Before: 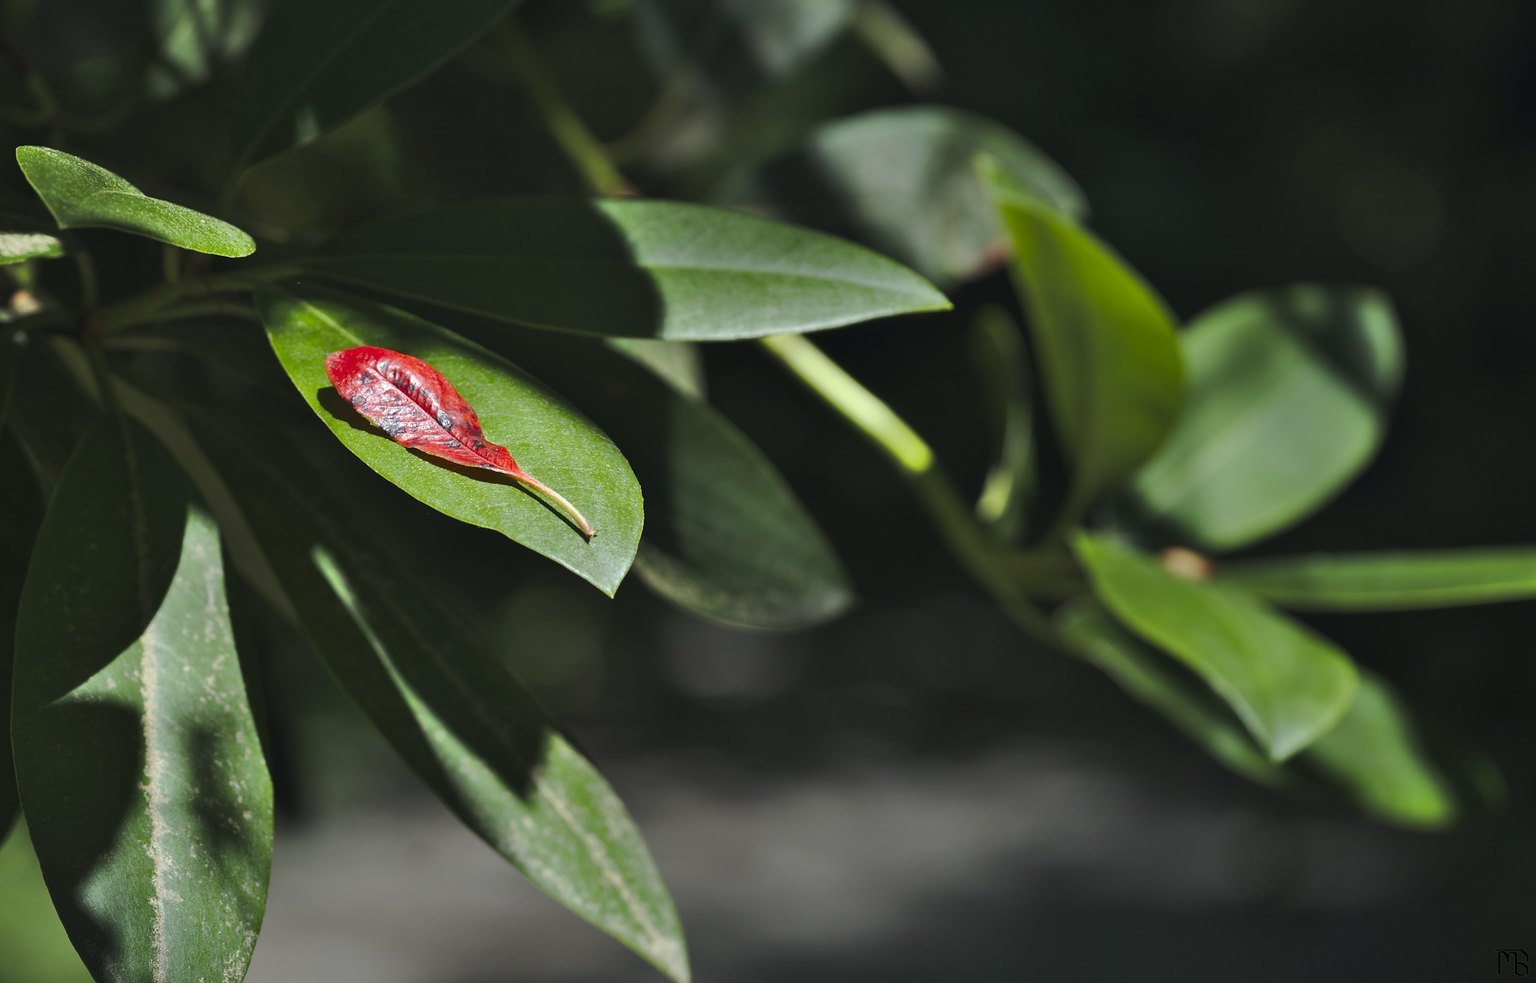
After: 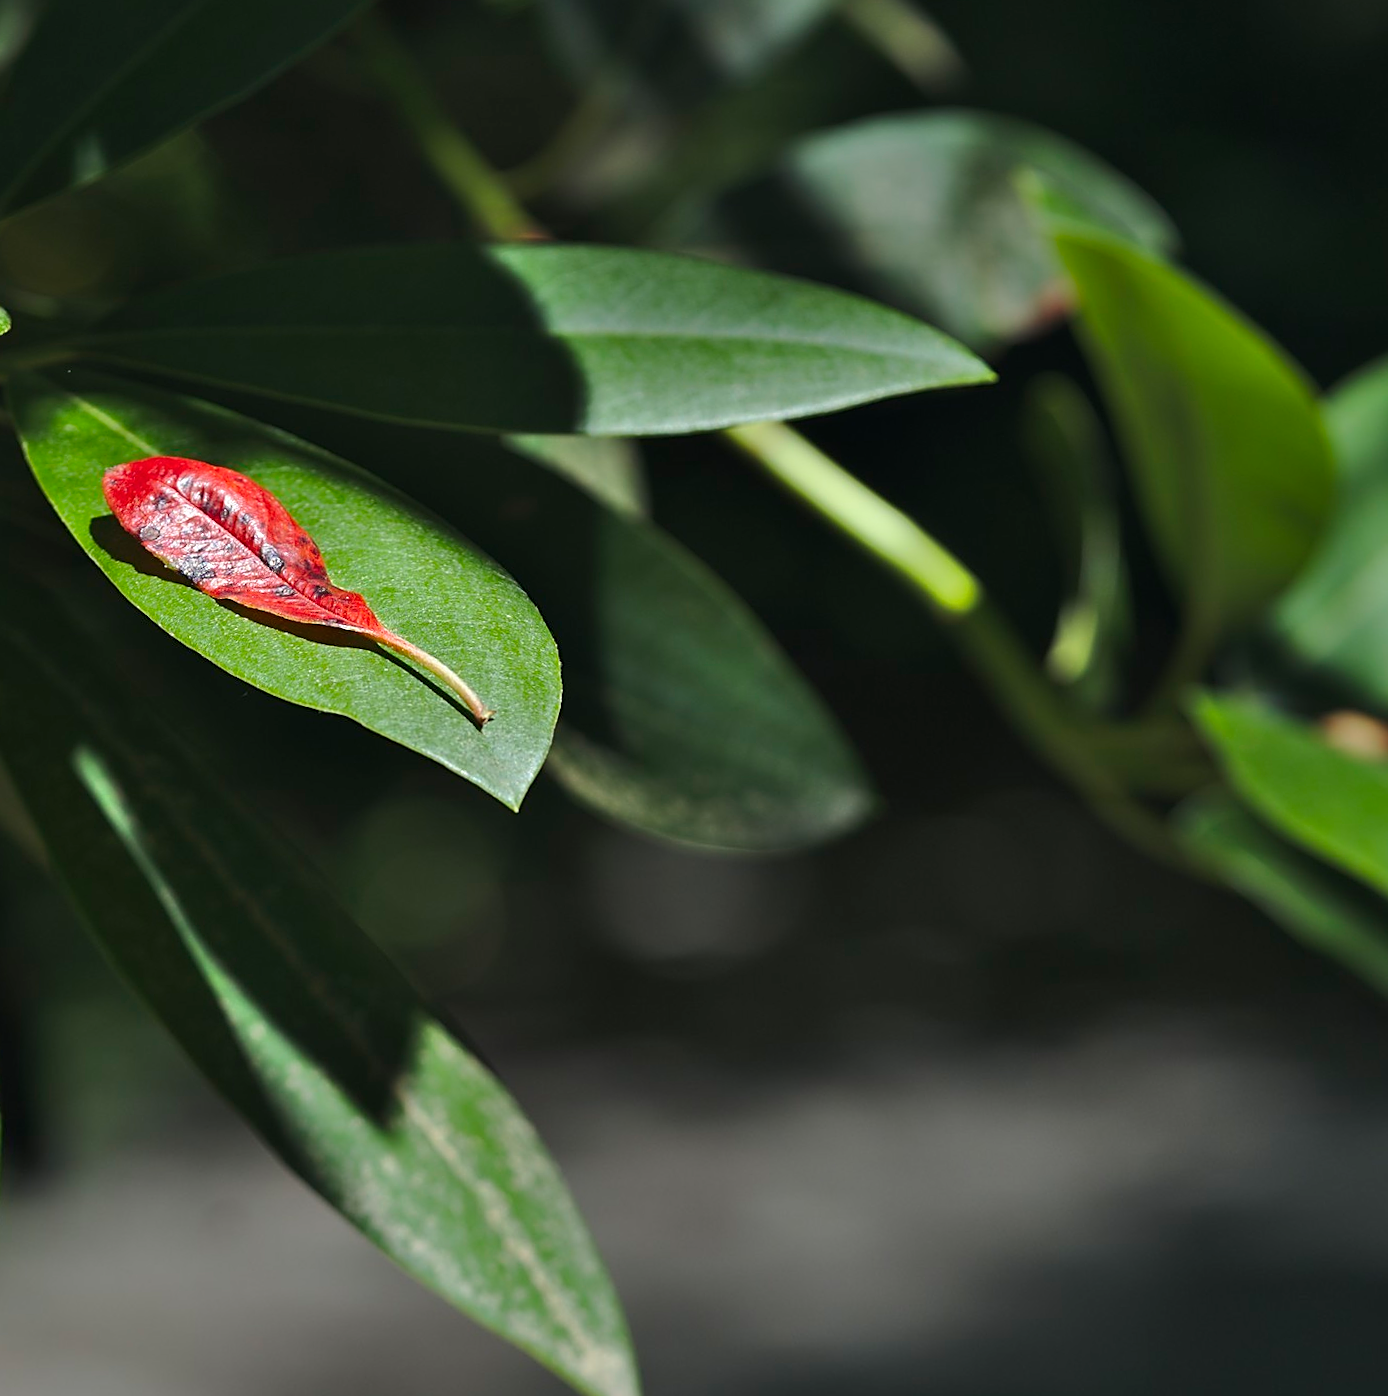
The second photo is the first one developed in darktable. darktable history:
rotate and perspective: rotation -1.68°, lens shift (vertical) -0.146, crop left 0.049, crop right 0.912, crop top 0.032, crop bottom 0.96
crop and rotate: left 15.754%, right 17.579%
sharpen: on, module defaults
